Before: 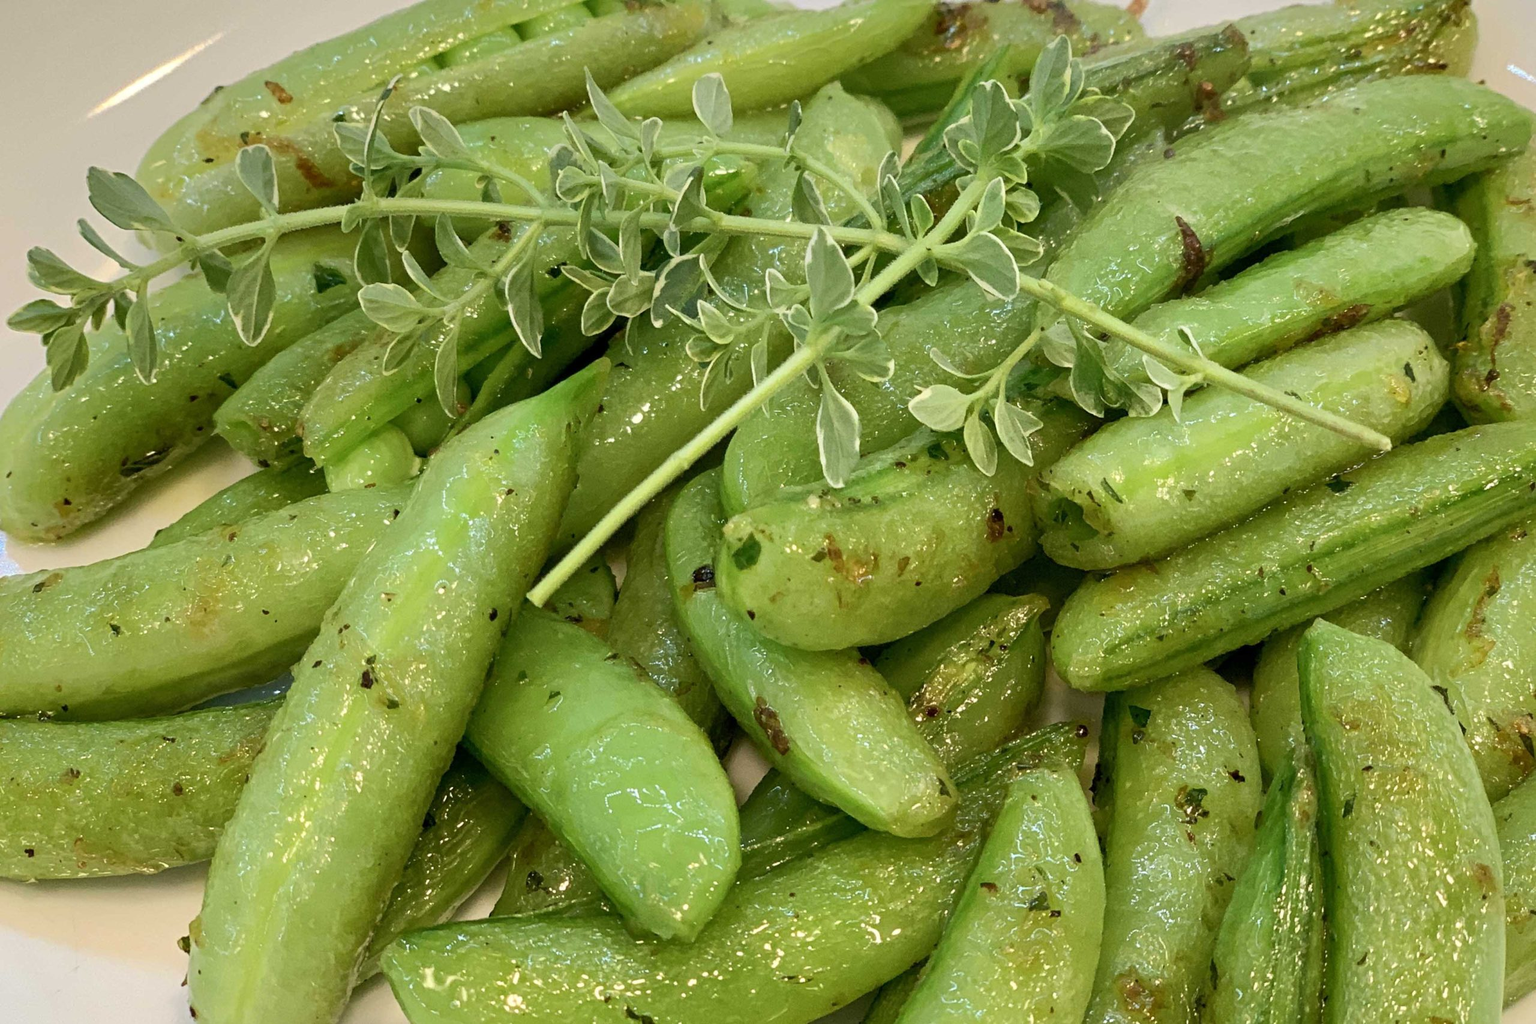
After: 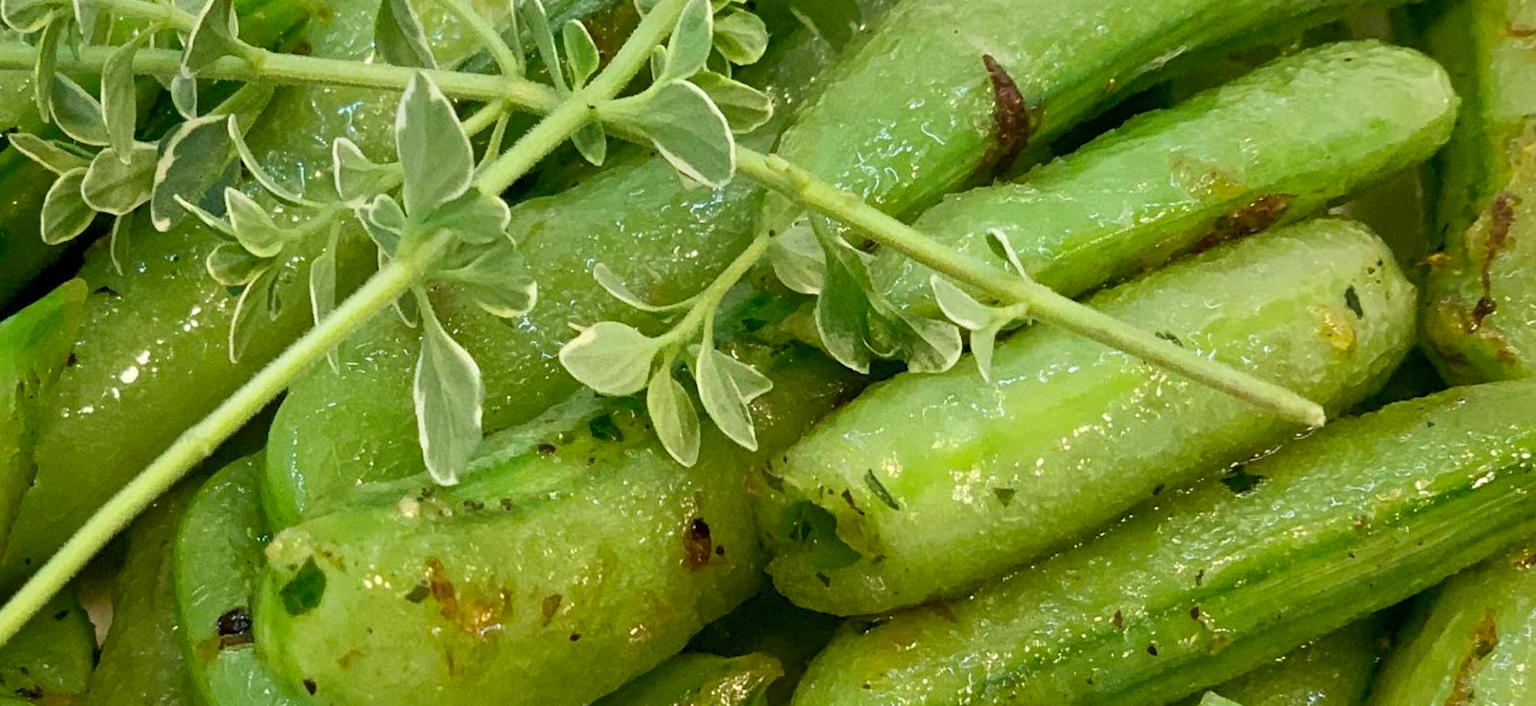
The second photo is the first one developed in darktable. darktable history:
crop: left 36.18%, top 17.787%, right 0.701%, bottom 38.671%
